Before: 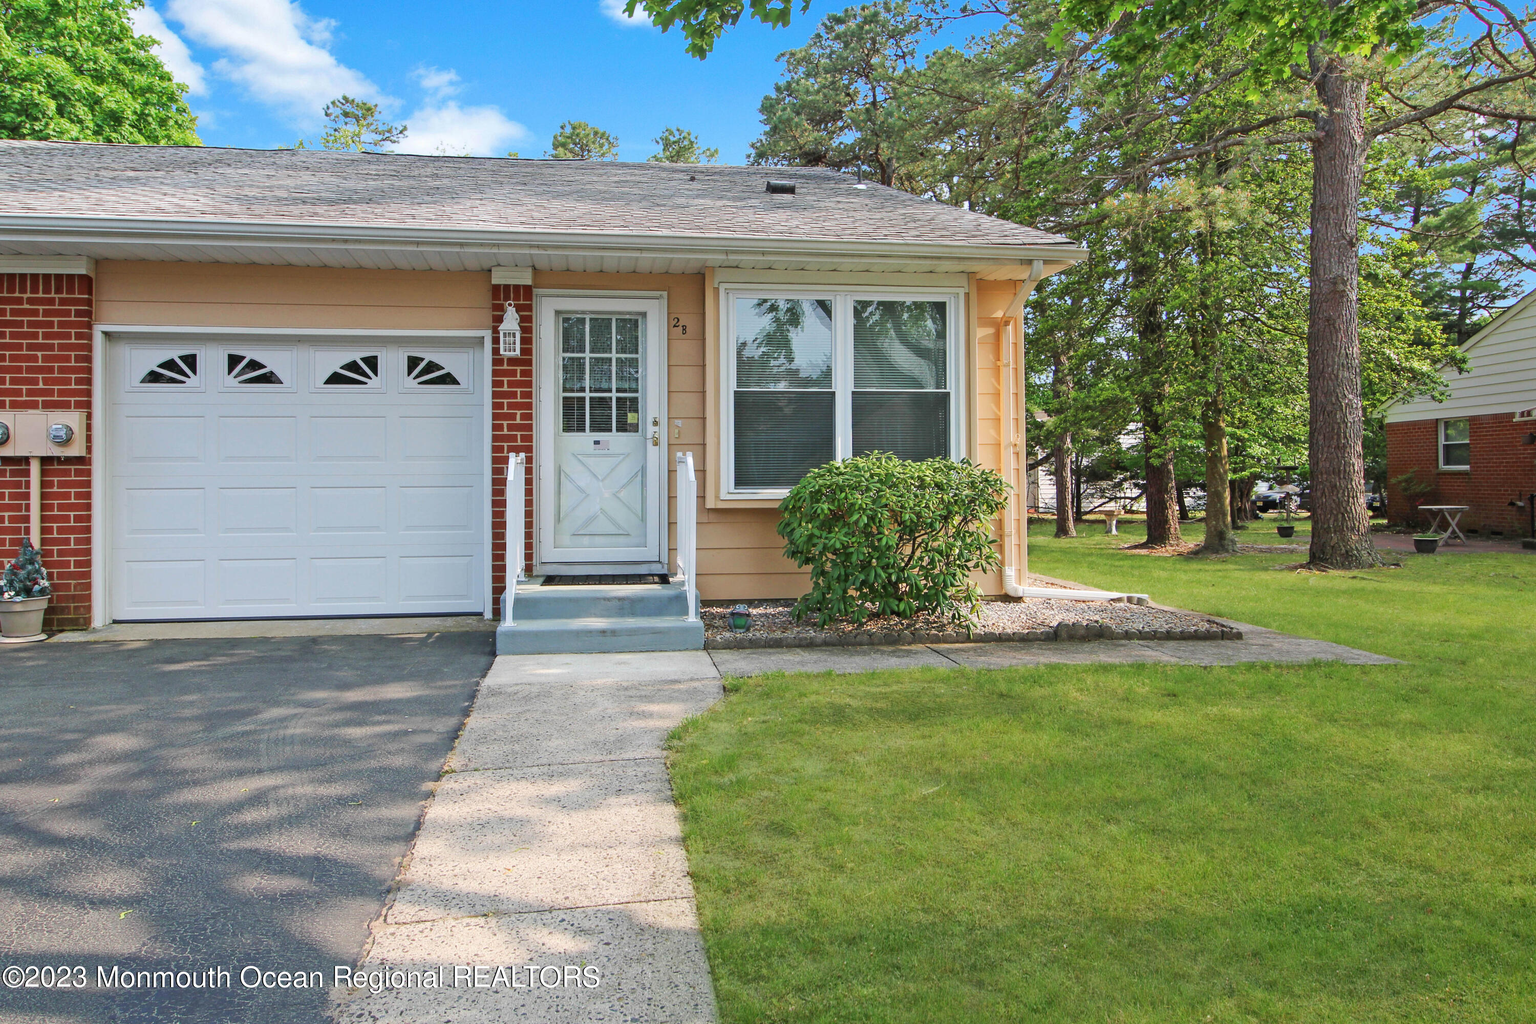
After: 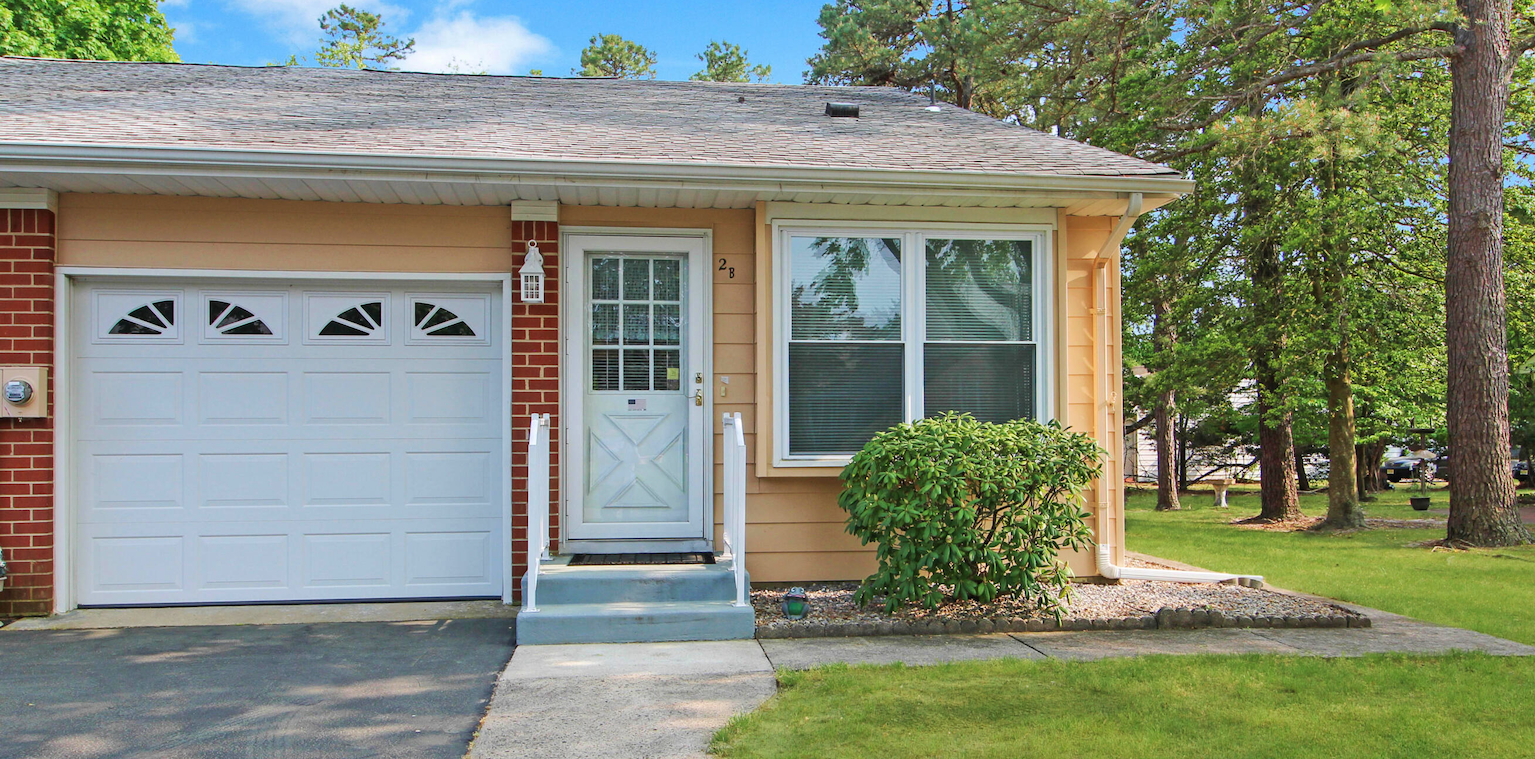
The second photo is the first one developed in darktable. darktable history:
velvia: on, module defaults
crop: left 2.955%, top 8.996%, right 9.657%, bottom 26.181%
